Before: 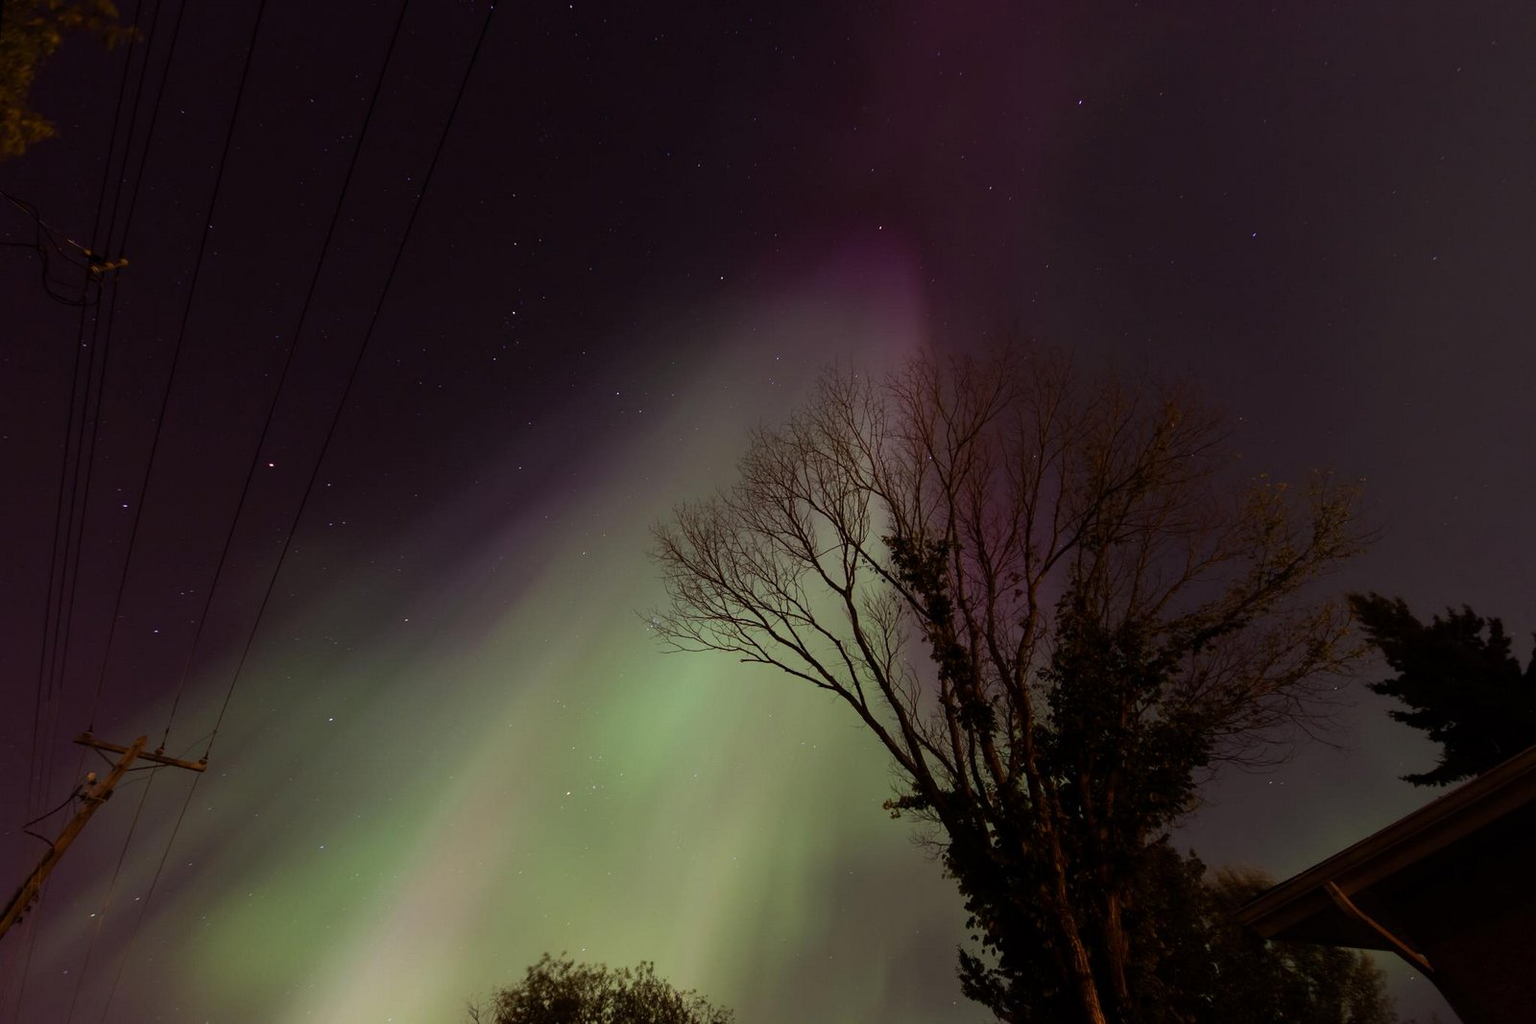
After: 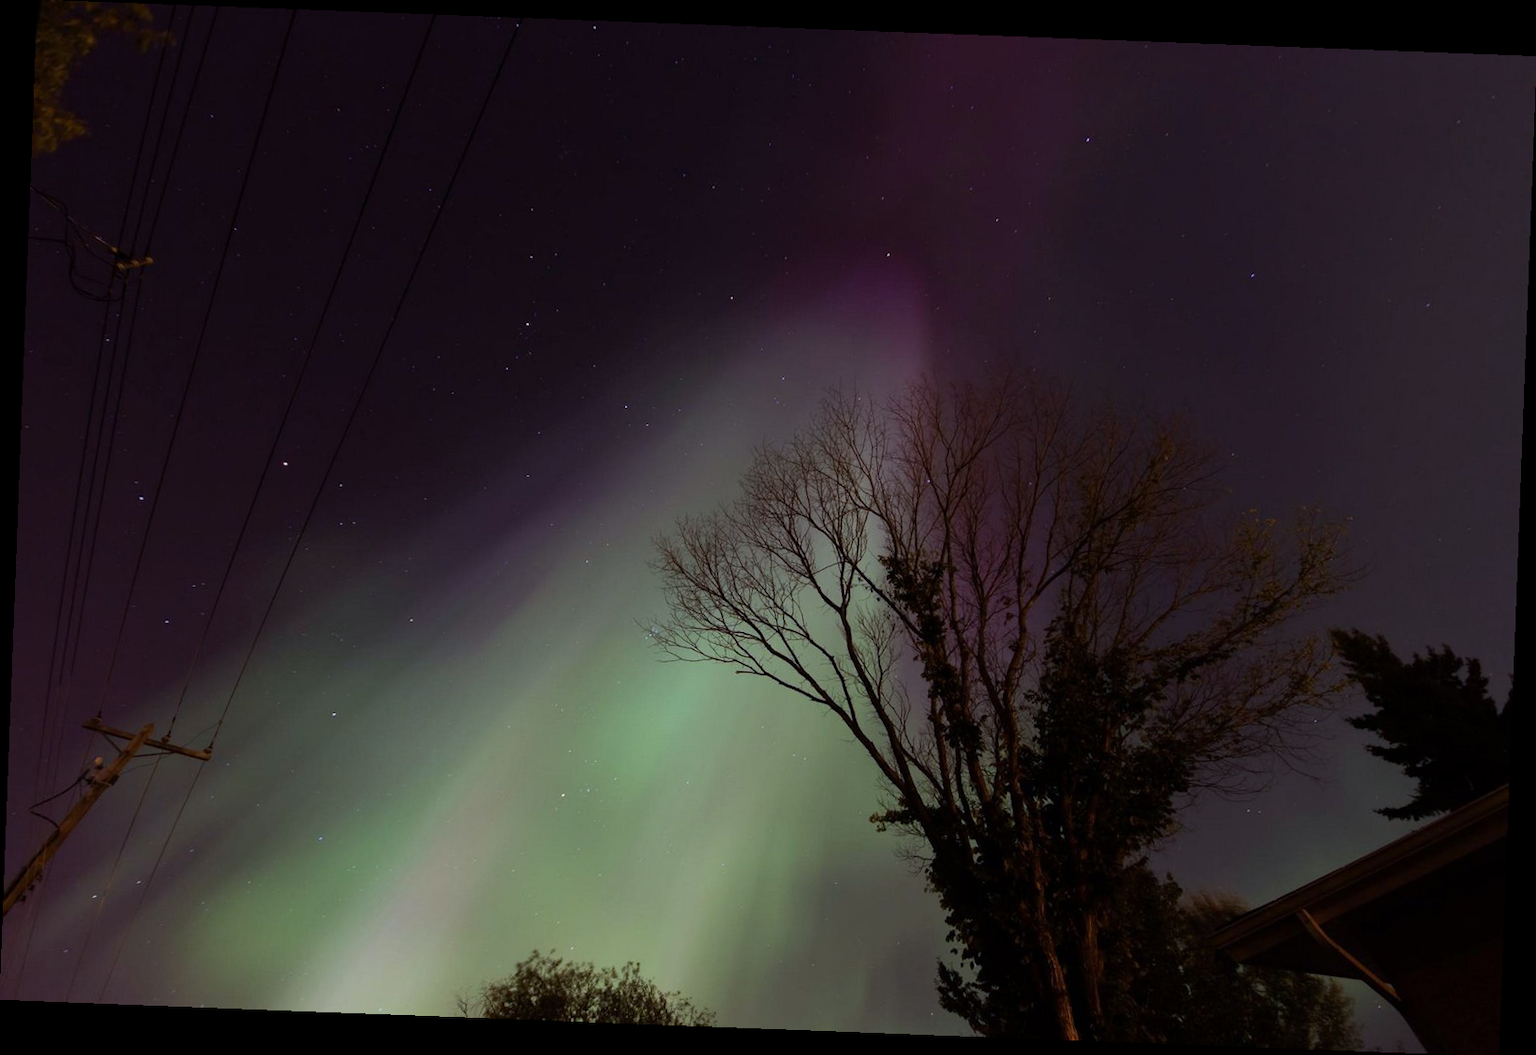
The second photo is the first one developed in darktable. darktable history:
rotate and perspective: rotation 2.17°, automatic cropping off
color calibration: x 0.37, y 0.382, temperature 4313.32 K
